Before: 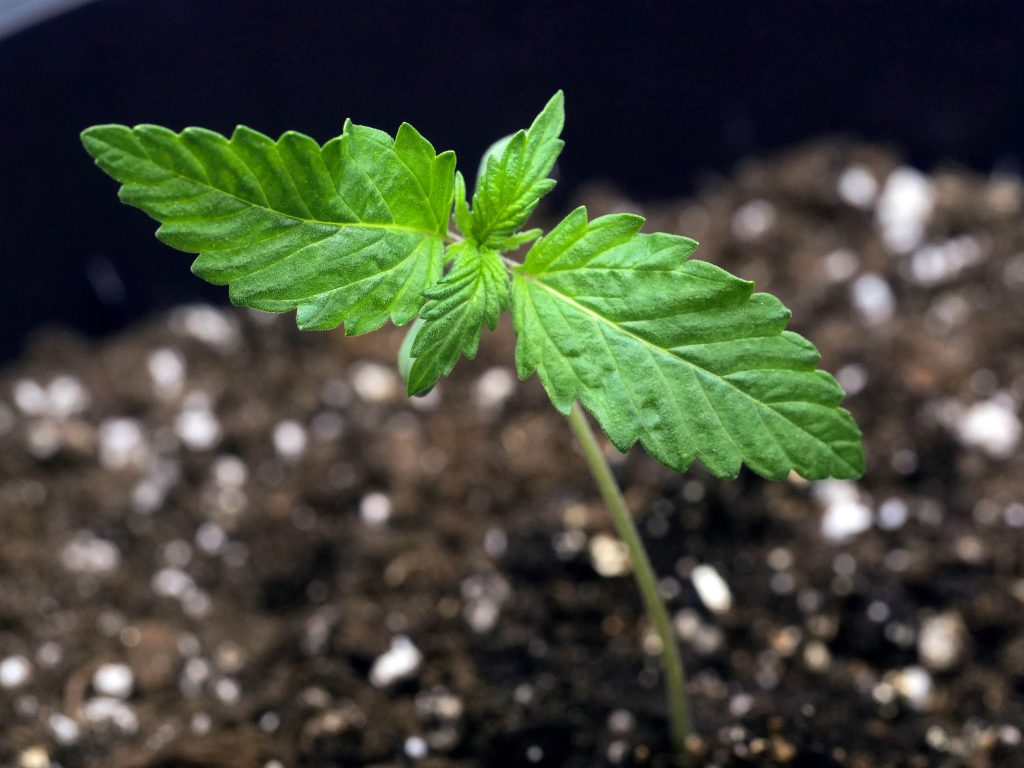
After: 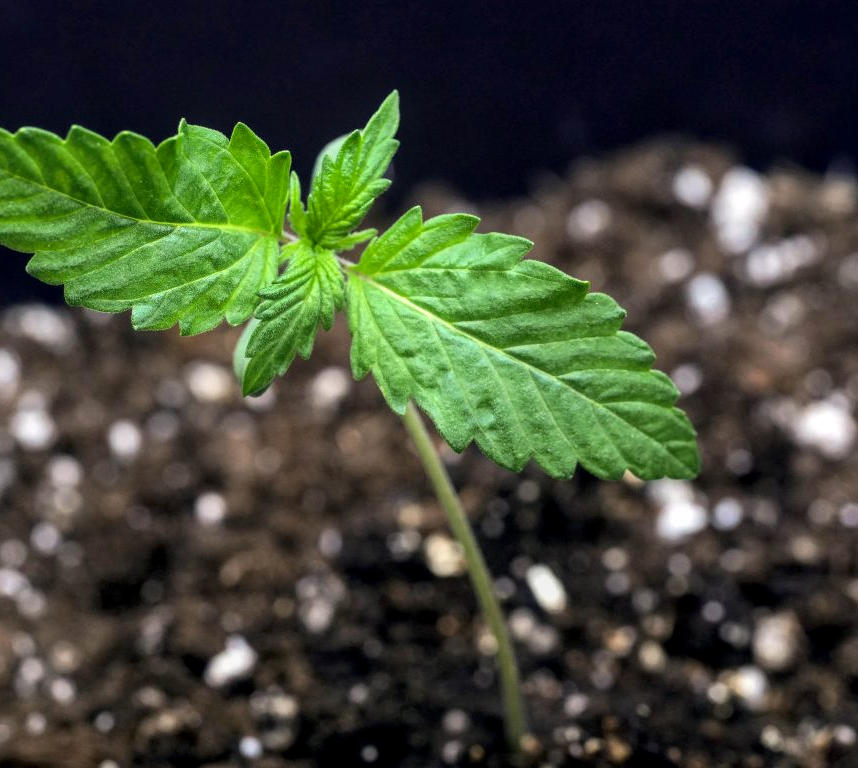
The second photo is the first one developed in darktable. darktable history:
crop: left 16.145%
local contrast: on, module defaults
